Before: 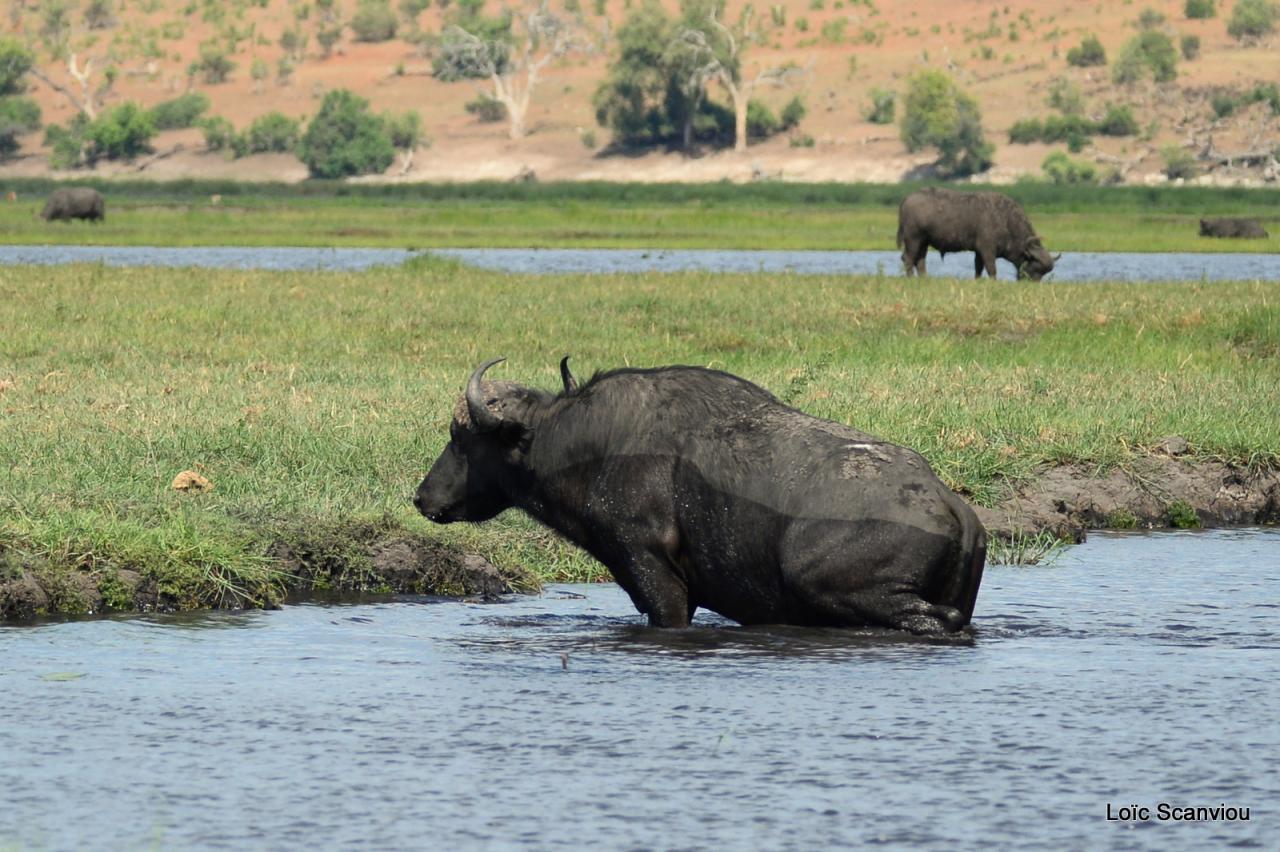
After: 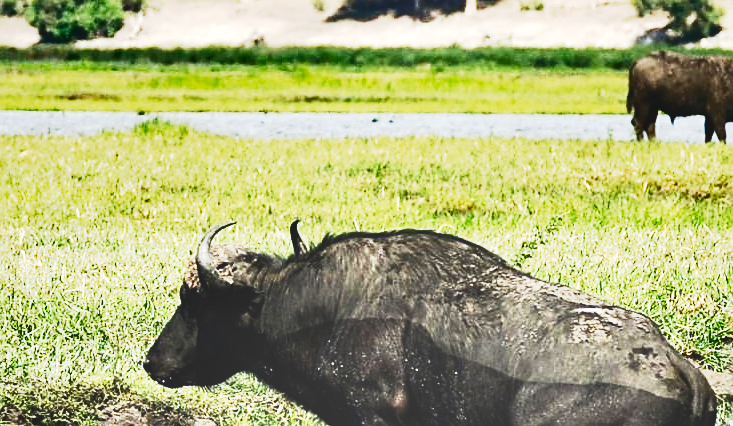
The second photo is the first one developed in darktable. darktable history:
sharpen: on, module defaults
crop: left 21.102%, top 15.962%, right 21.578%, bottom 34.009%
shadows and highlights: white point adjustment -3.52, highlights -63.61, soften with gaussian
exposure: black level correction 0, exposure 1.2 EV, compensate highlight preservation false
base curve: curves: ch0 [(0, 0.036) (0.007, 0.037) (0.604, 0.887) (1, 1)], preserve colors none
